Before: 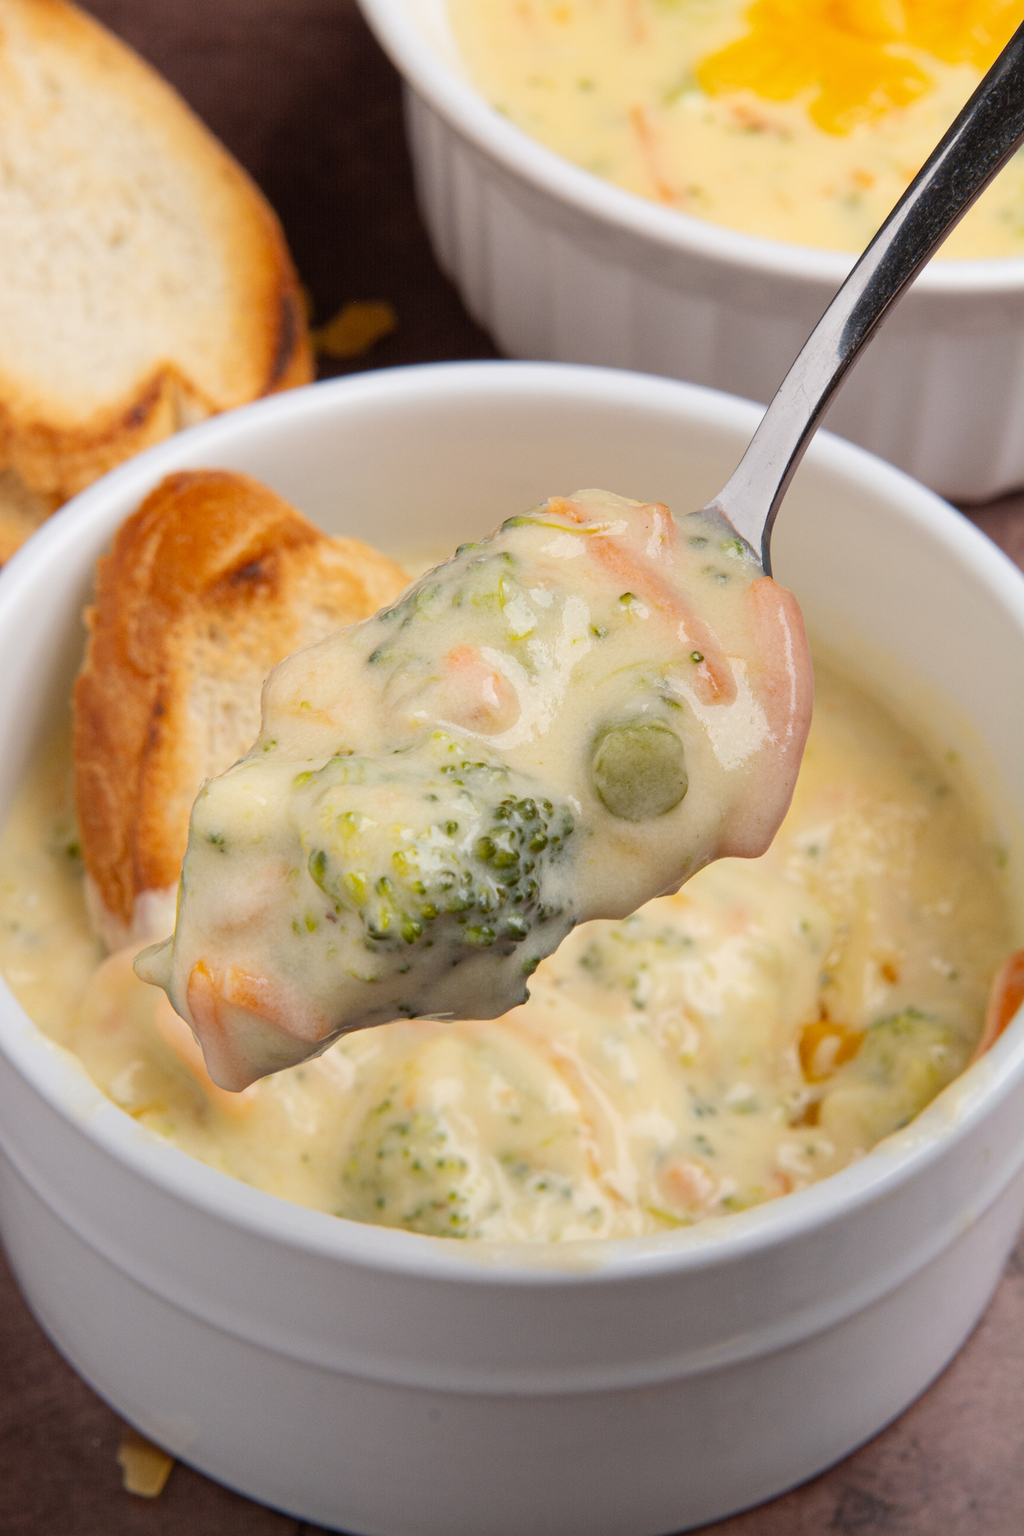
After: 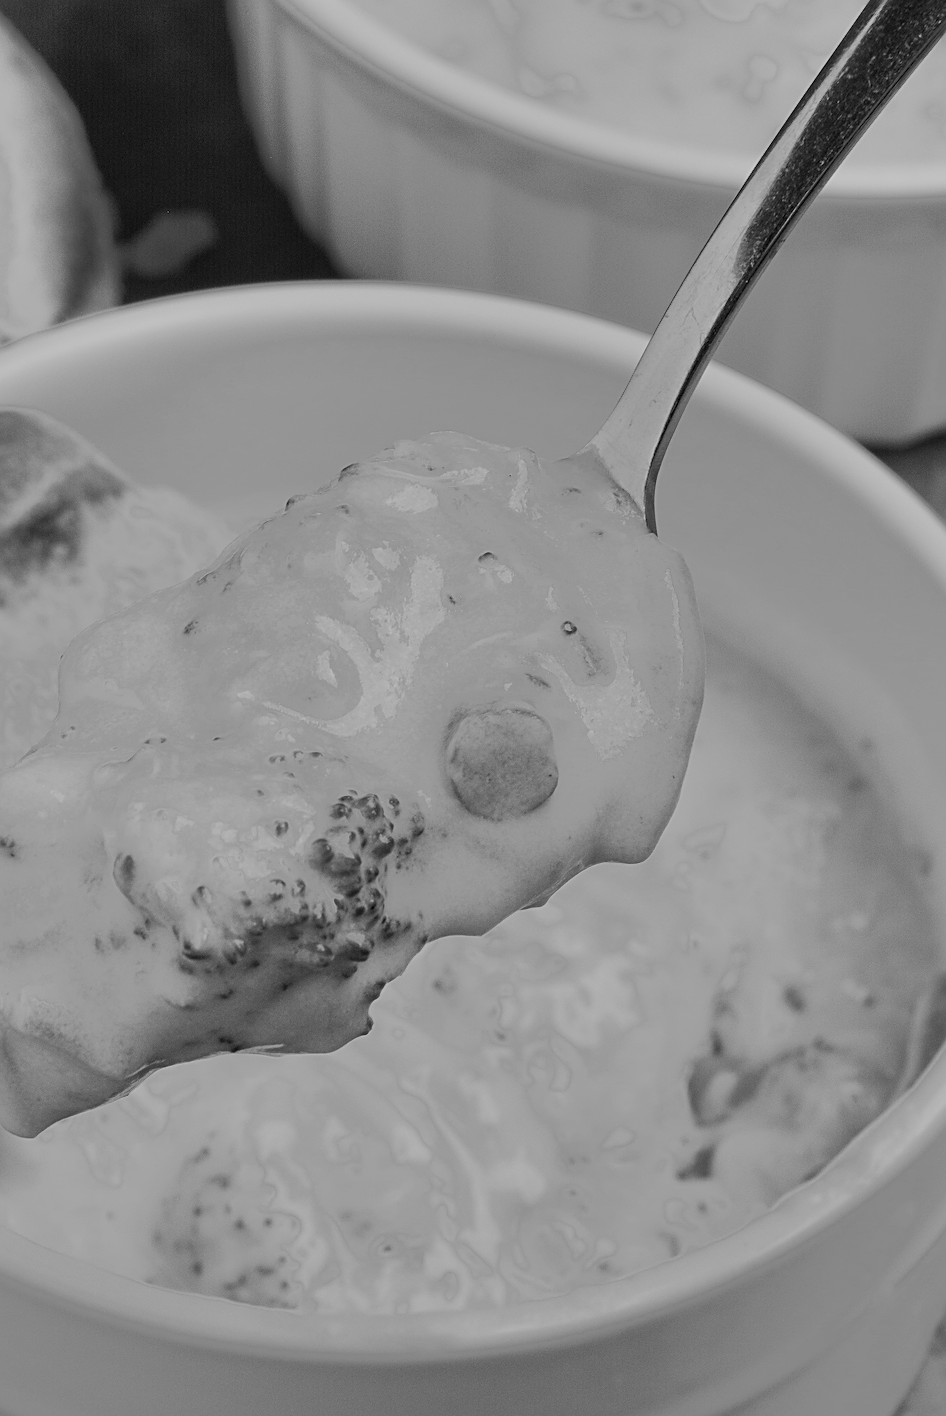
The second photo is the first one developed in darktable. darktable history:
white balance: red 0.766, blue 1.537
color balance rgb: contrast -10%
crop and rotate: left 20.74%, top 7.912%, right 0.375%, bottom 13.378%
sharpen: on, module defaults
monochrome: on, module defaults
tone equalizer: -7 EV -0.63 EV, -6 EV 1 EV, -5 EV -0.45 EV, -4 EV 0.43 EV, -3 EV 0.41 EV, -2 EV 0.15 EV, -1 EV -0.15 EV, +0 EV -0.39 EV, smoothing diameter 25%, edges refinement/feathering 10, preserve details guided filter
shadows and highlights: low approximation 0.01, soften with gaussian
